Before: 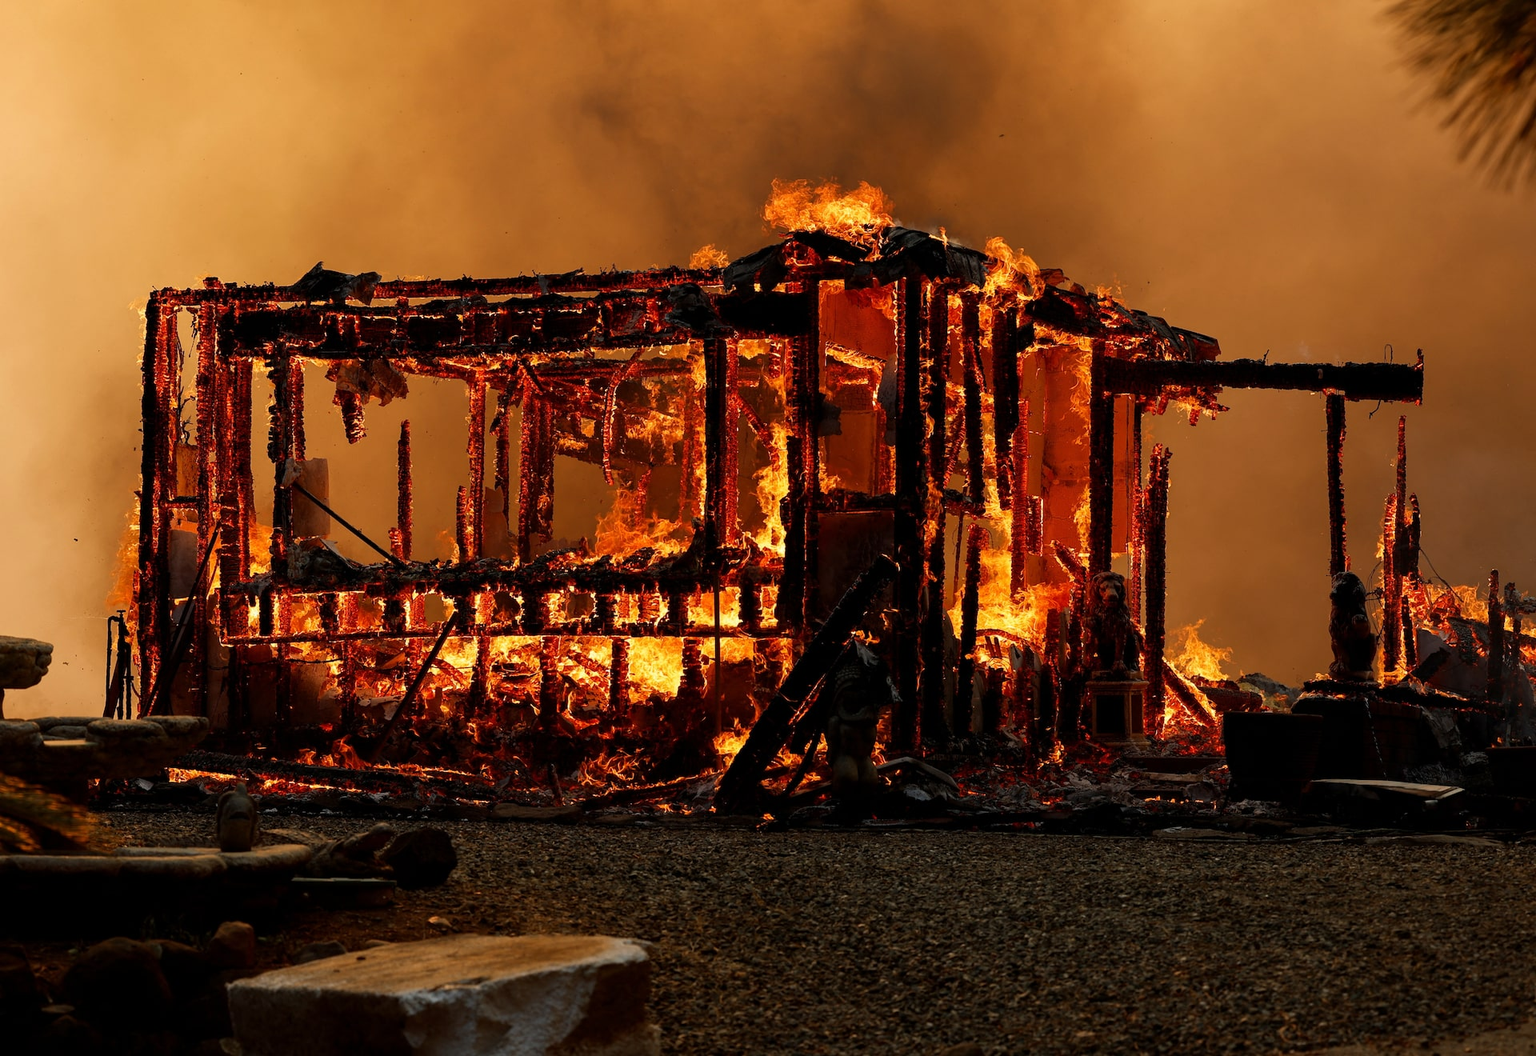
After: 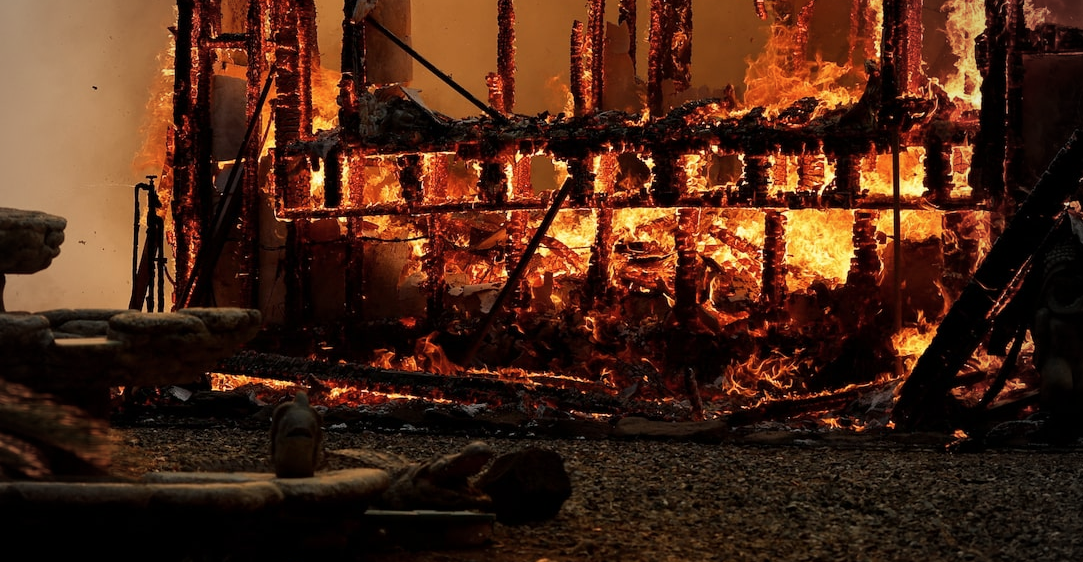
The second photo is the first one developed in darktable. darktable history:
vignetting: fall-off start 71.74%
crop: top 44.483%, right 43.593%, bottom 12.892%
contrast brightness saturation: saturation -0.1
